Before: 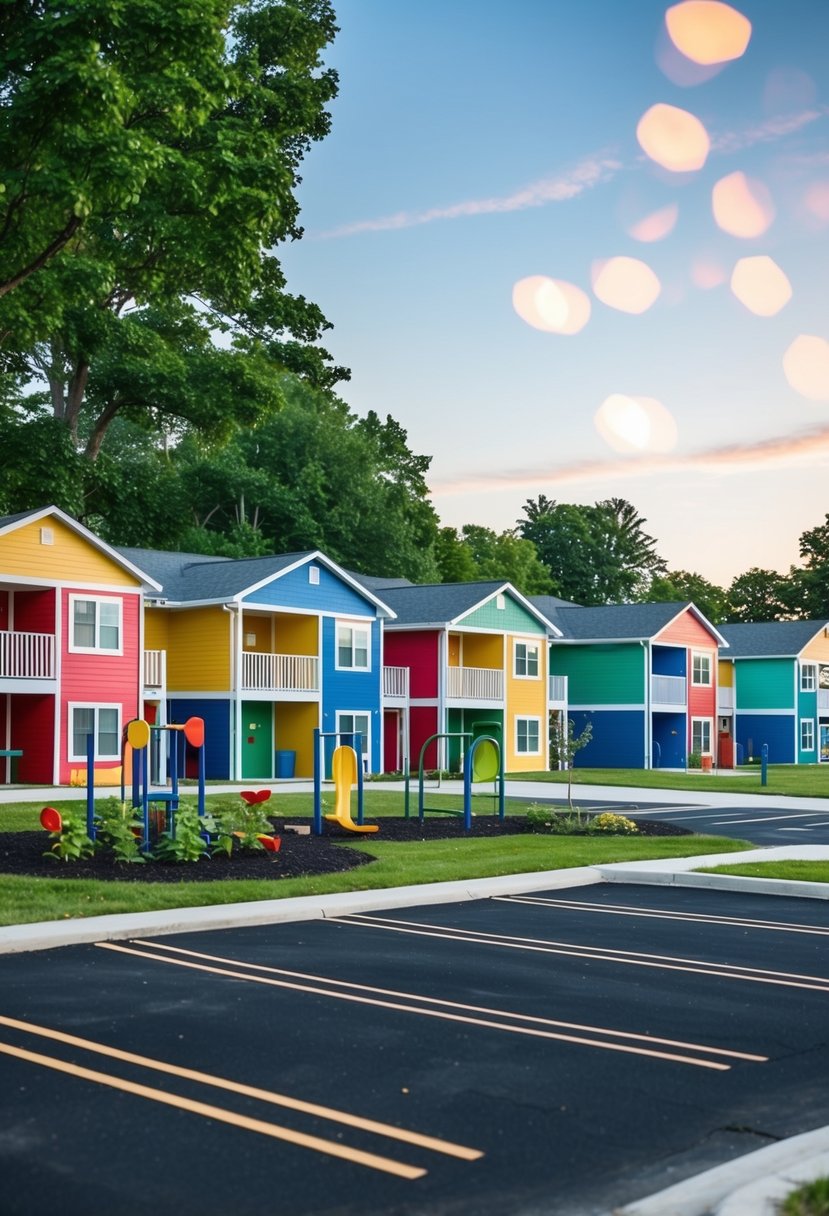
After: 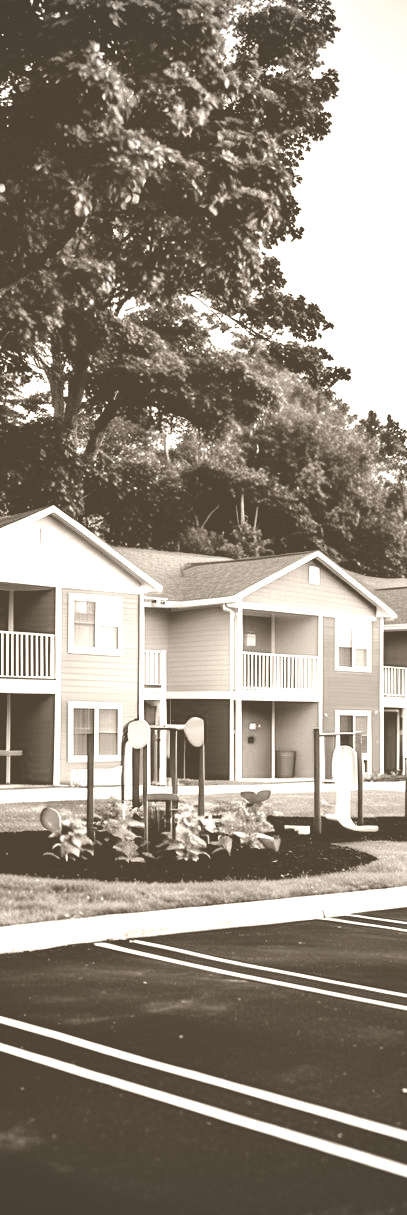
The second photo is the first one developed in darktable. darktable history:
colorize: hue 34.49°, saturation 35.33%, source mix 100%, version 1
filmic rgb: black relative exposure -3.63 EV, white relative exposure 2.16 EV, hardness 3.62
crop and rotate: left 0%, top 0%, right 50.845%
vignetting: fall-off start 85%, fall-off radius 80%, brightness -0.182, saturation -0.3, width/height ratio 1.219, dithering 8-bit output, unbound false
